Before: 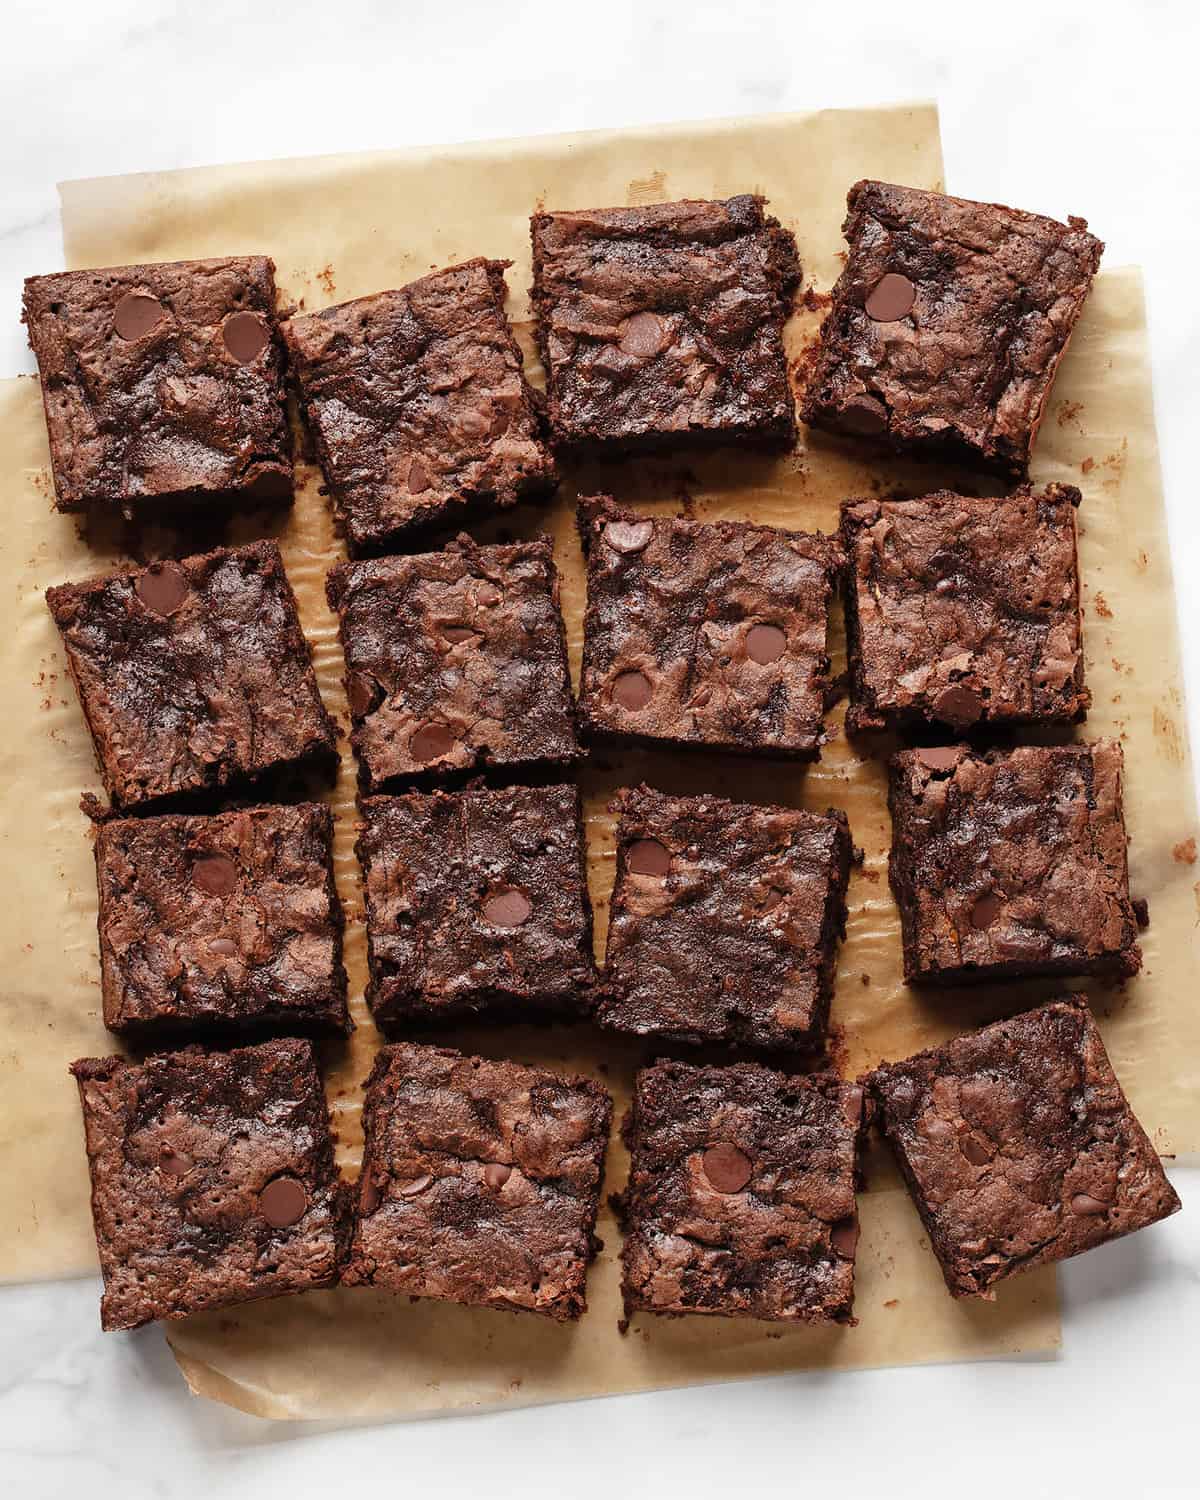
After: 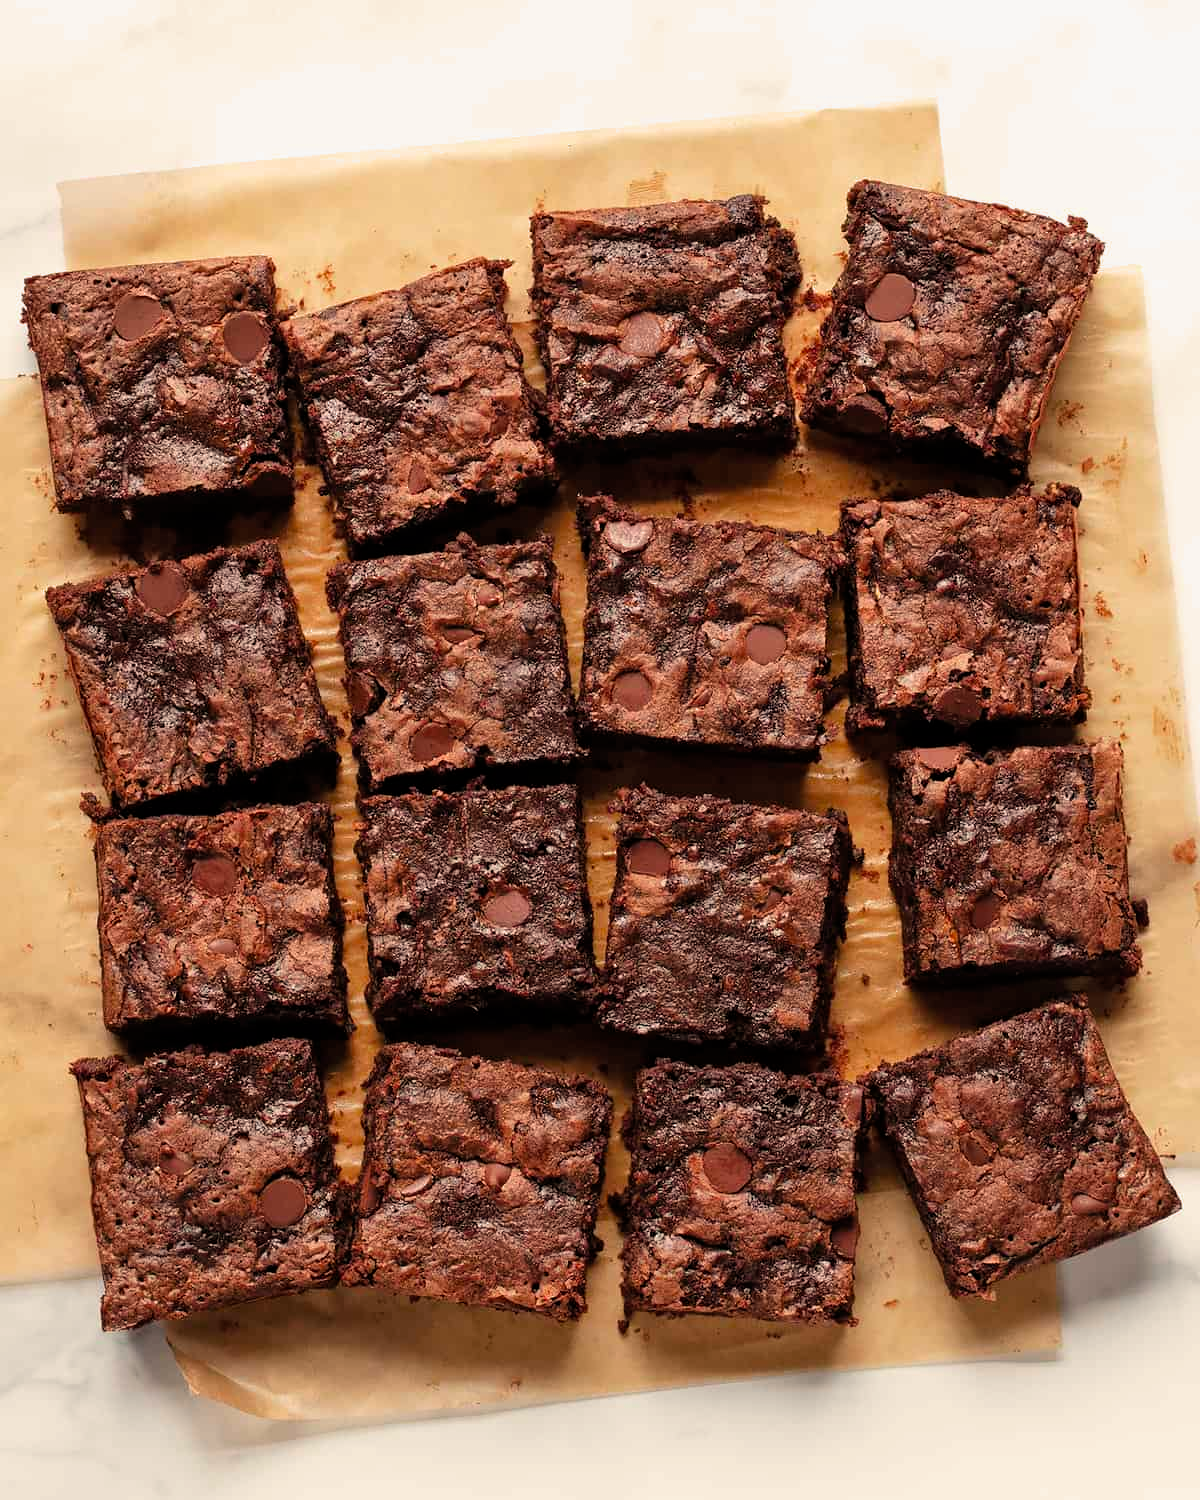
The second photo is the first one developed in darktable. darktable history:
filmic rgb: middle gray luminance 18.42%, black relative exposure -11.45 EV, white relative exposure 2.55 EV, threshold 6 EV, target black luminance 0%, hardness 8.41, latitude 99%, contrast 1.084, shadows ↔ highlights balance 0.505%, add noise in highlights 0, preserve chrominance max RGB, color science v3 (2019), use custom middle-gray values true, iterations of high-quality reconstruction 0, contrast in highlights soft, enable highlight reconstruction true
white balance: red 1.045, blue 0.932
